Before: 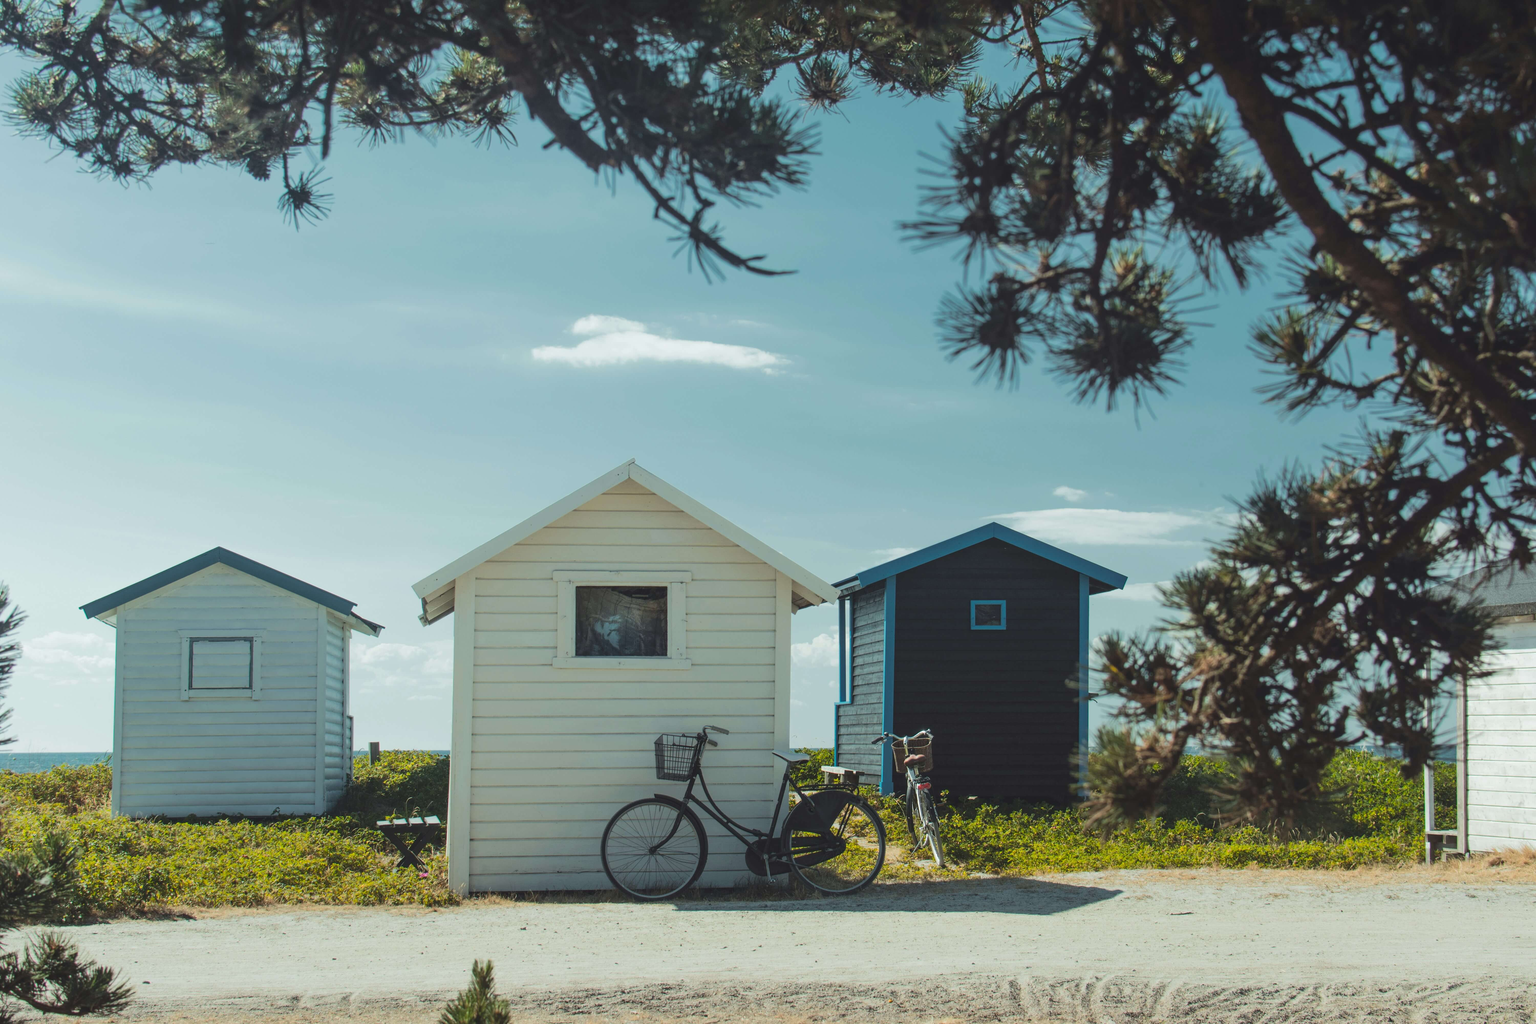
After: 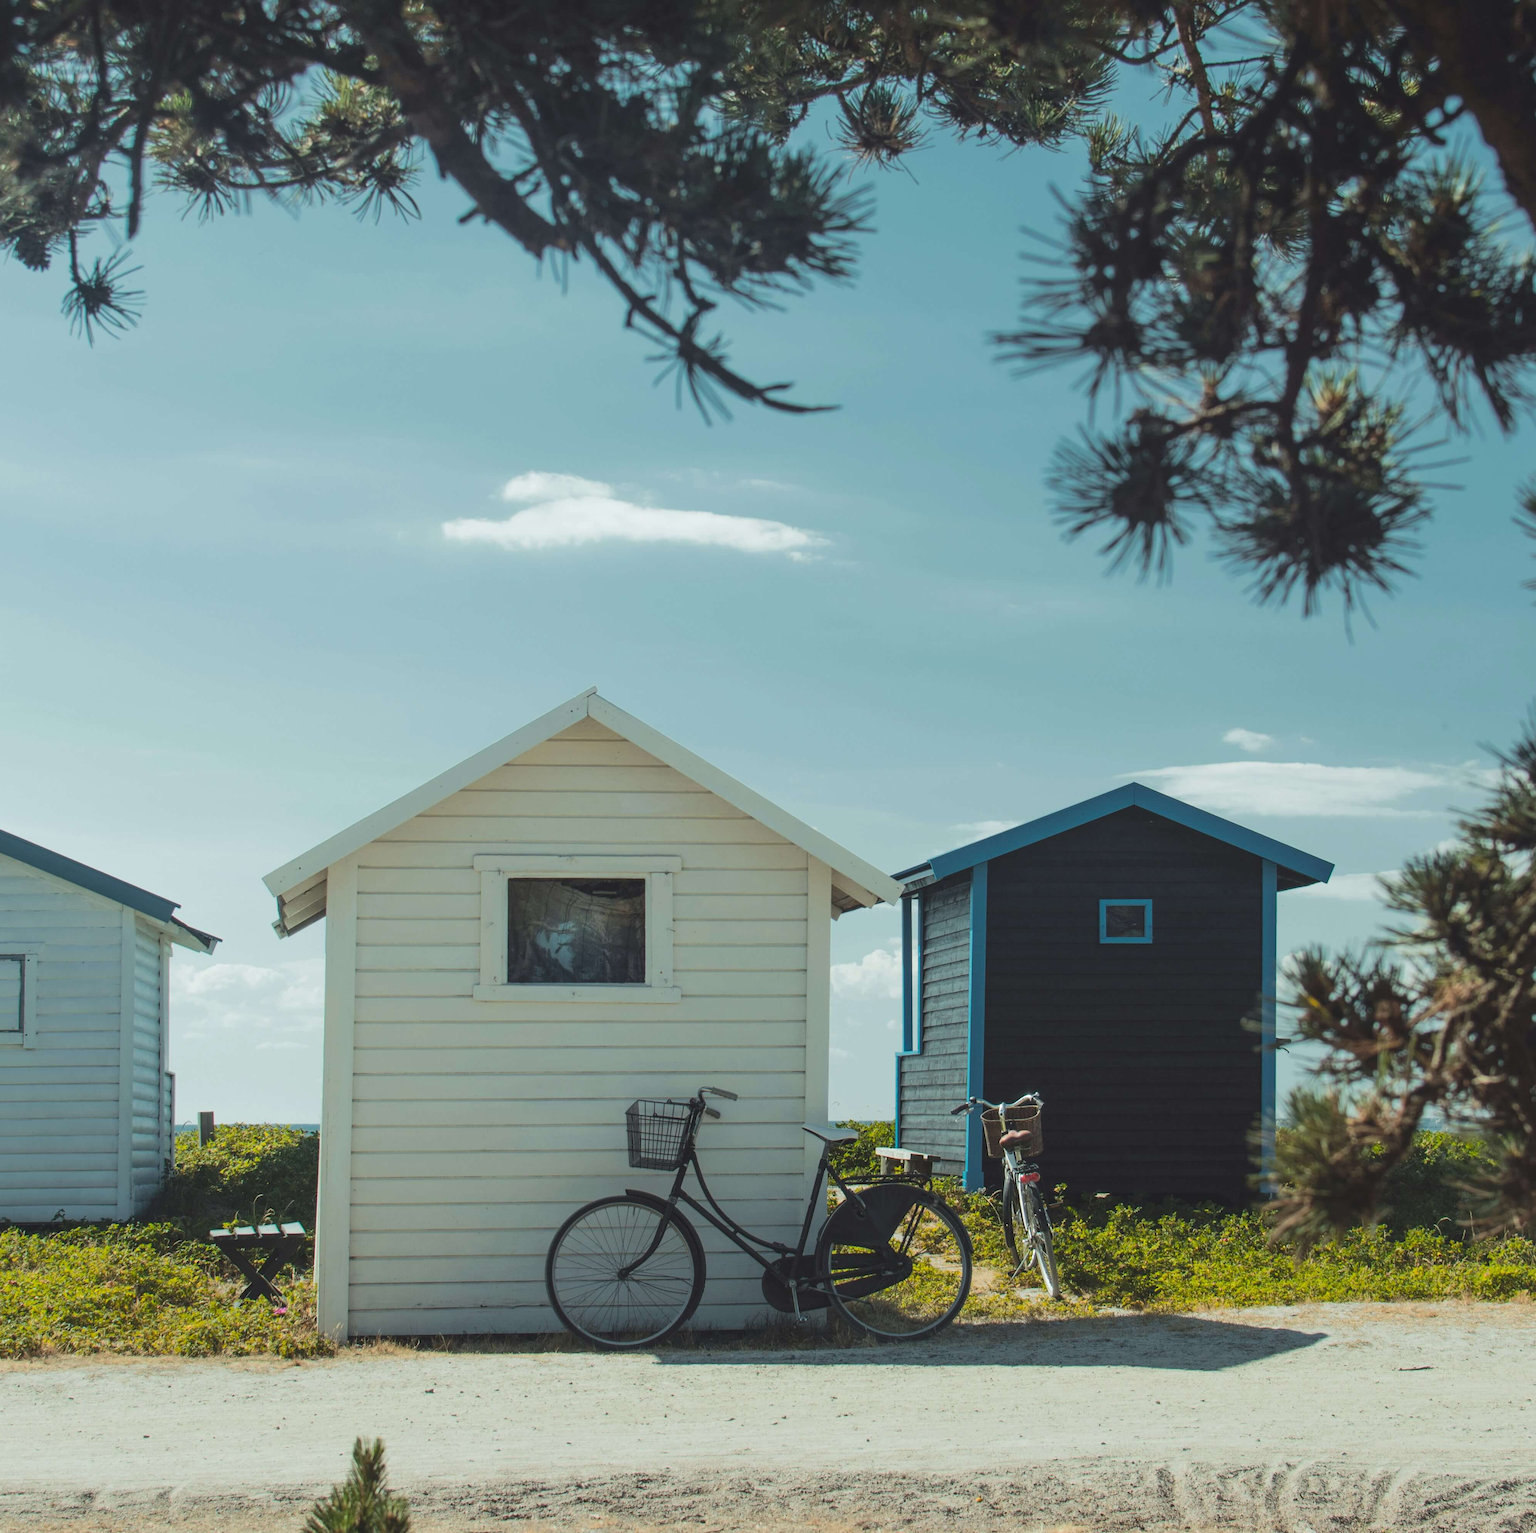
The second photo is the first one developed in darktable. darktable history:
crop: left 15.428%, right 17.804%
